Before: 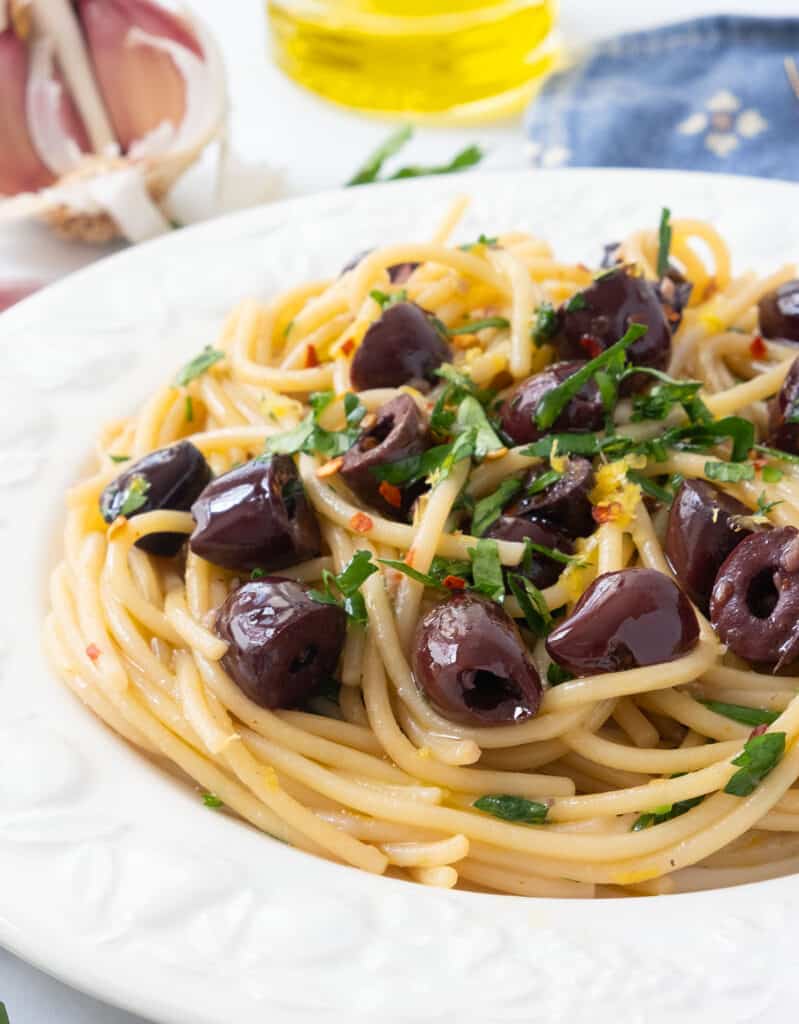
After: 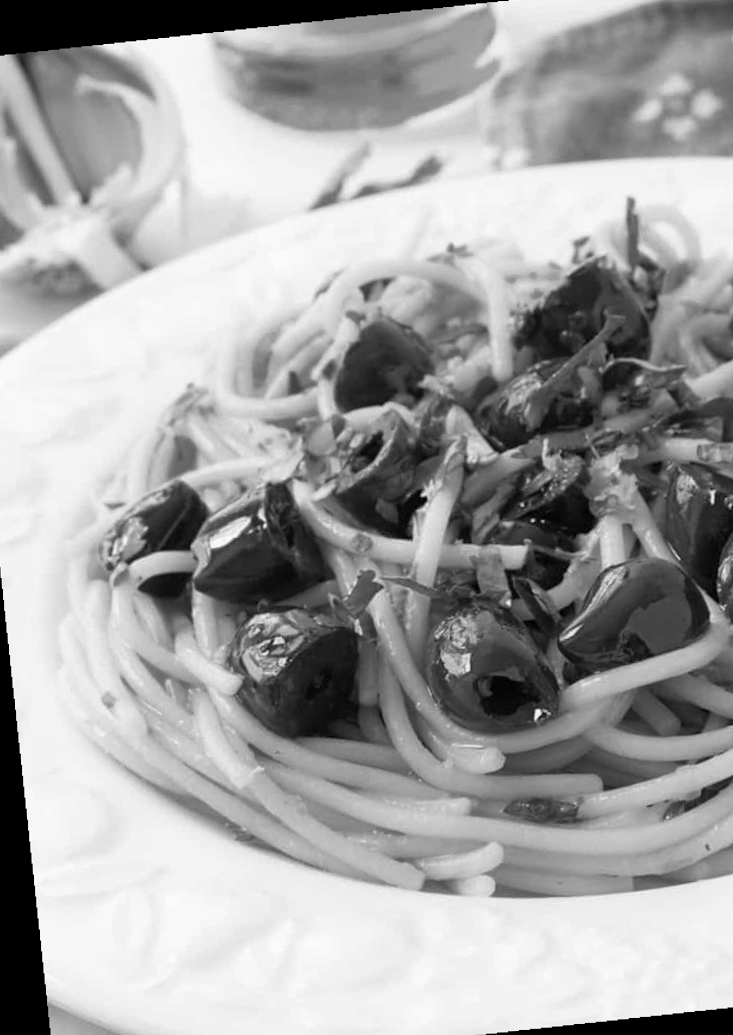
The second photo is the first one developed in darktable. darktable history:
white balance: red 0.967, blue 1.119, emerald 0.756
crop and rotate: angle 1°, left 4.281%, top 0.642%, right 11.383%, bottom 2.486%
monochrome: a 0, b 0, size 0.5, highlights 0.57
rotate and perspective: rotation -5.2°, automatic cropping off
